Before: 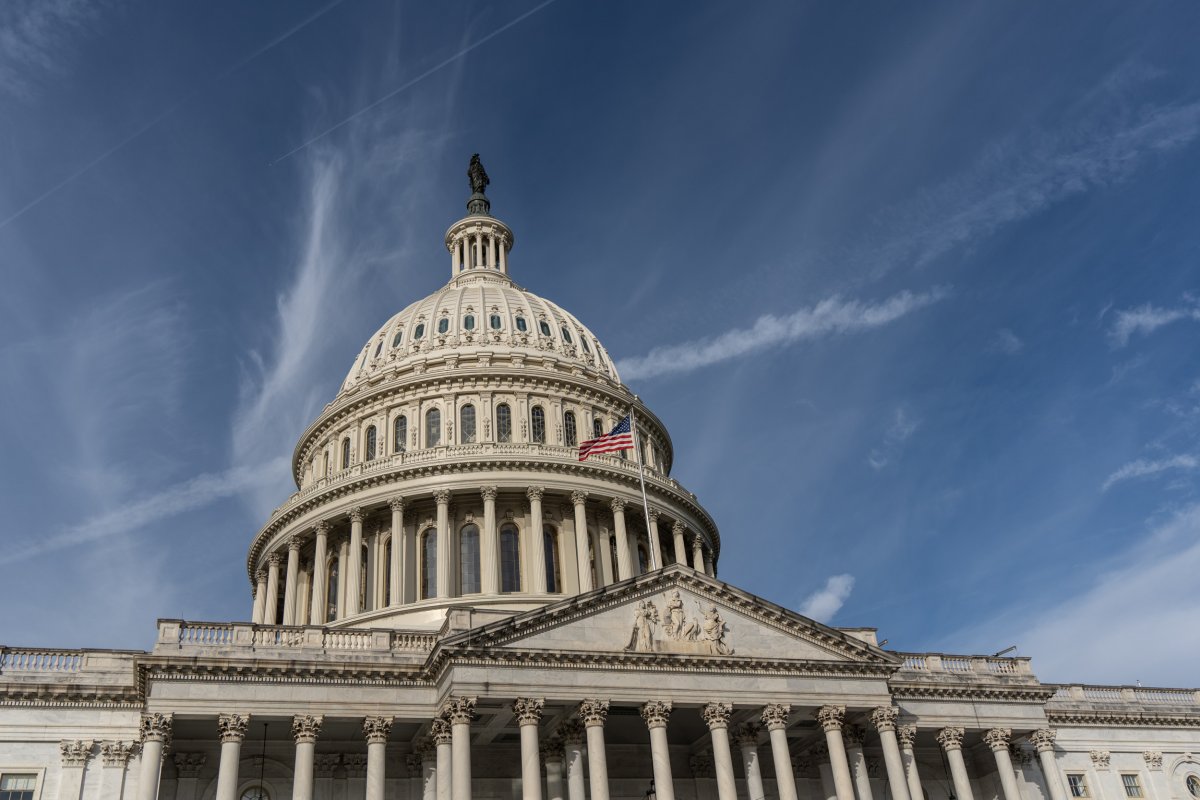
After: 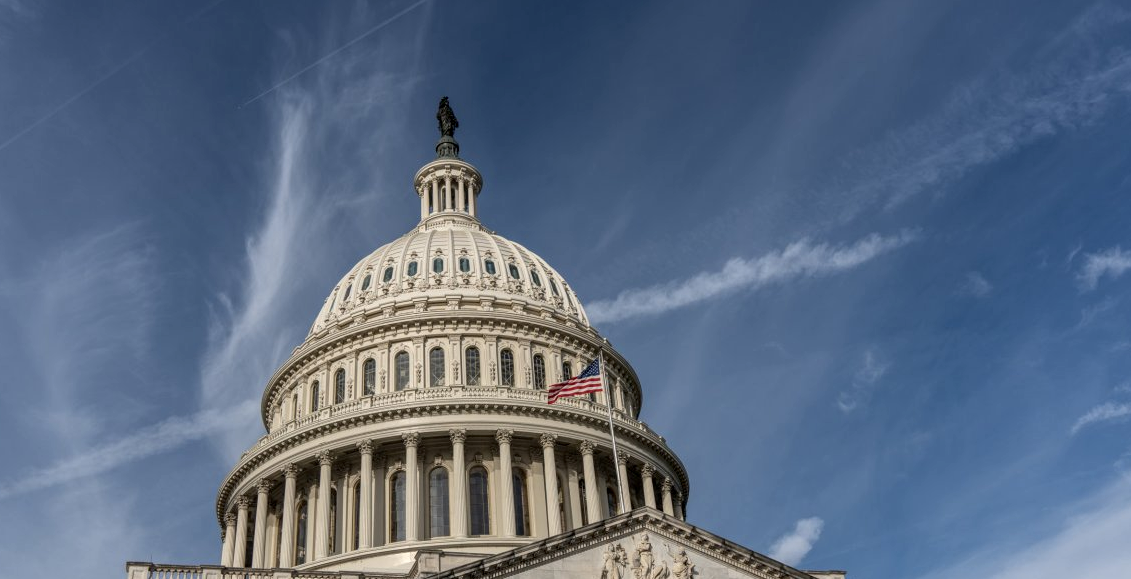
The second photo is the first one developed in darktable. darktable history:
crop: left 2.621%, top 7.231%, right 3.076%, bottom 20.363%
local contrast: on, module defaults
